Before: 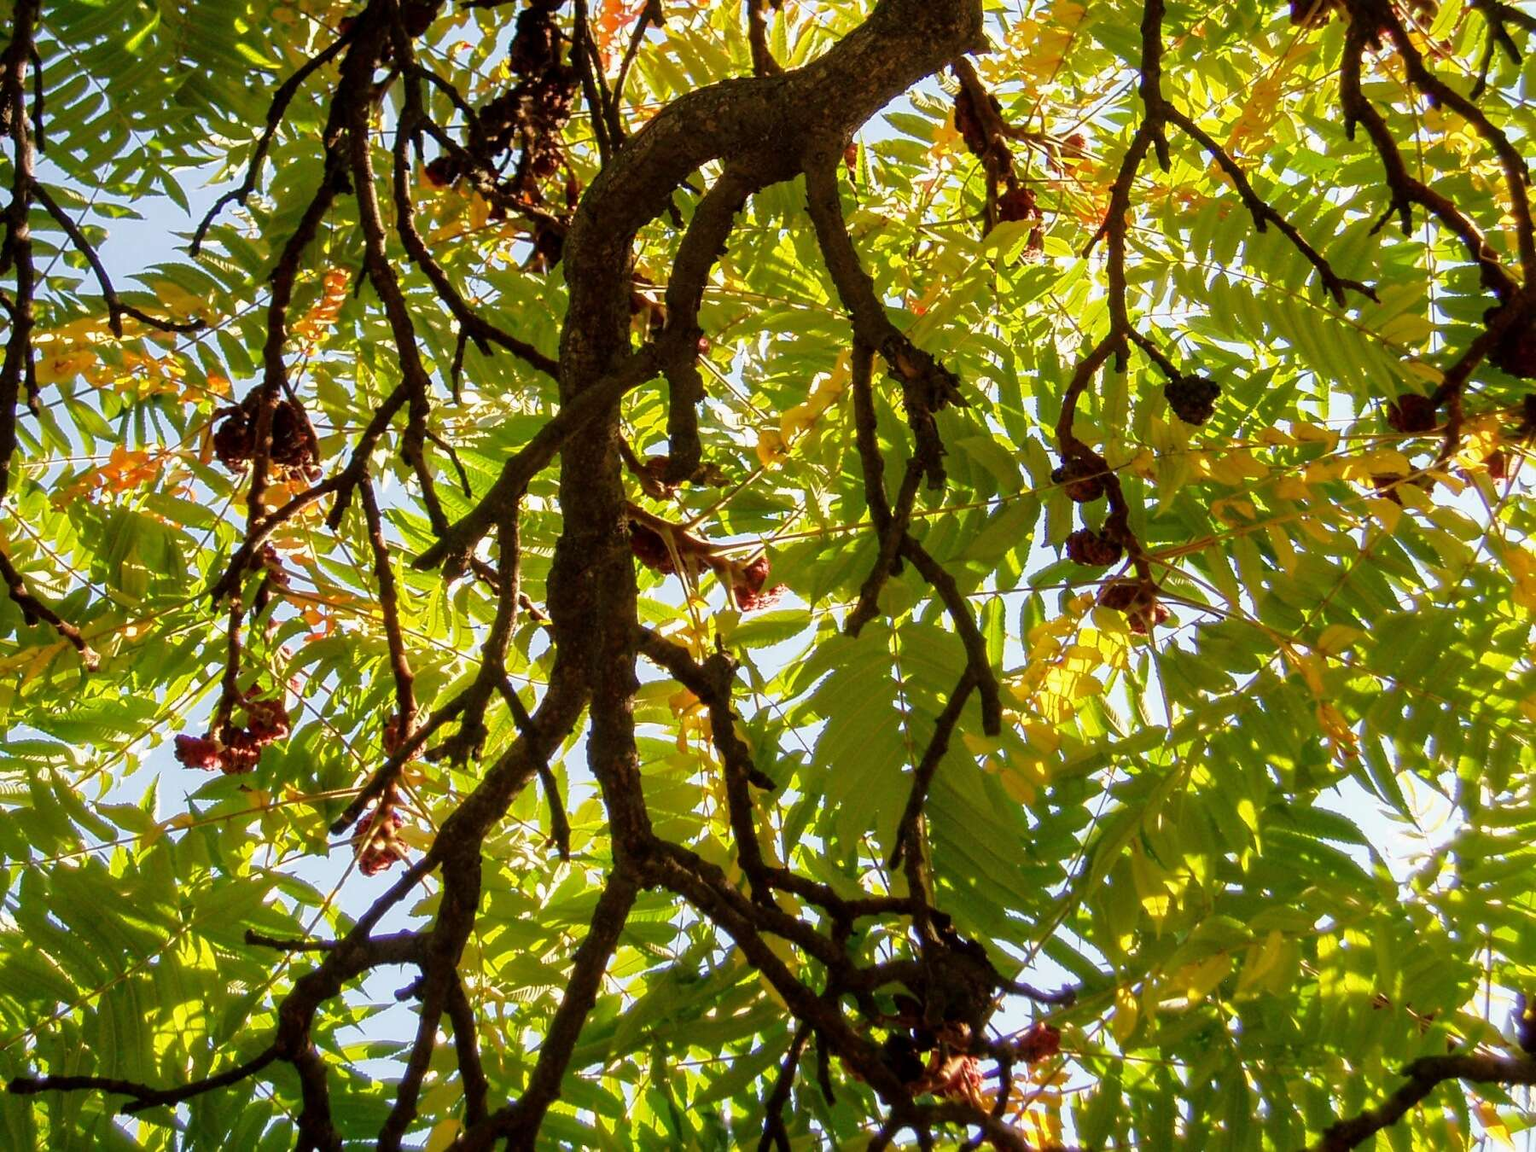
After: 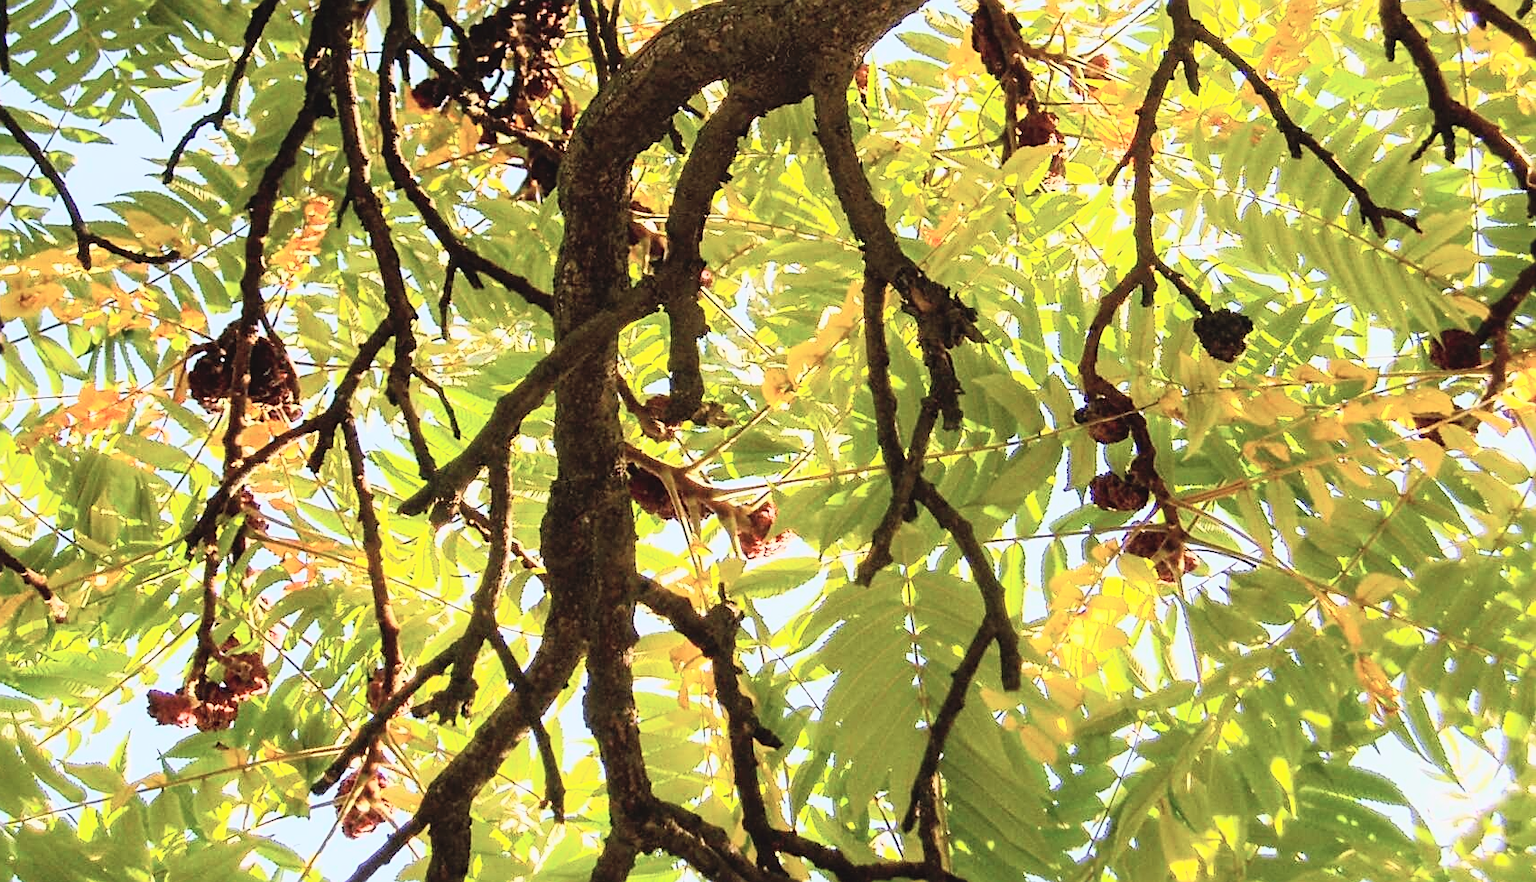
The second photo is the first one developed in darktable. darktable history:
crop: left 2.381%, top 7.249%, right 3.021%, bottom 20.282%
tone curve: curves: ch0 [(0, 0.052) (0.207, 0.35) (0.392, 0.592) (0.54, 0.803) (0.725, 0.922) (0.99, 0.974)], color space Lab, independent channels, preserve colors none
sharpen: amount 0.586
